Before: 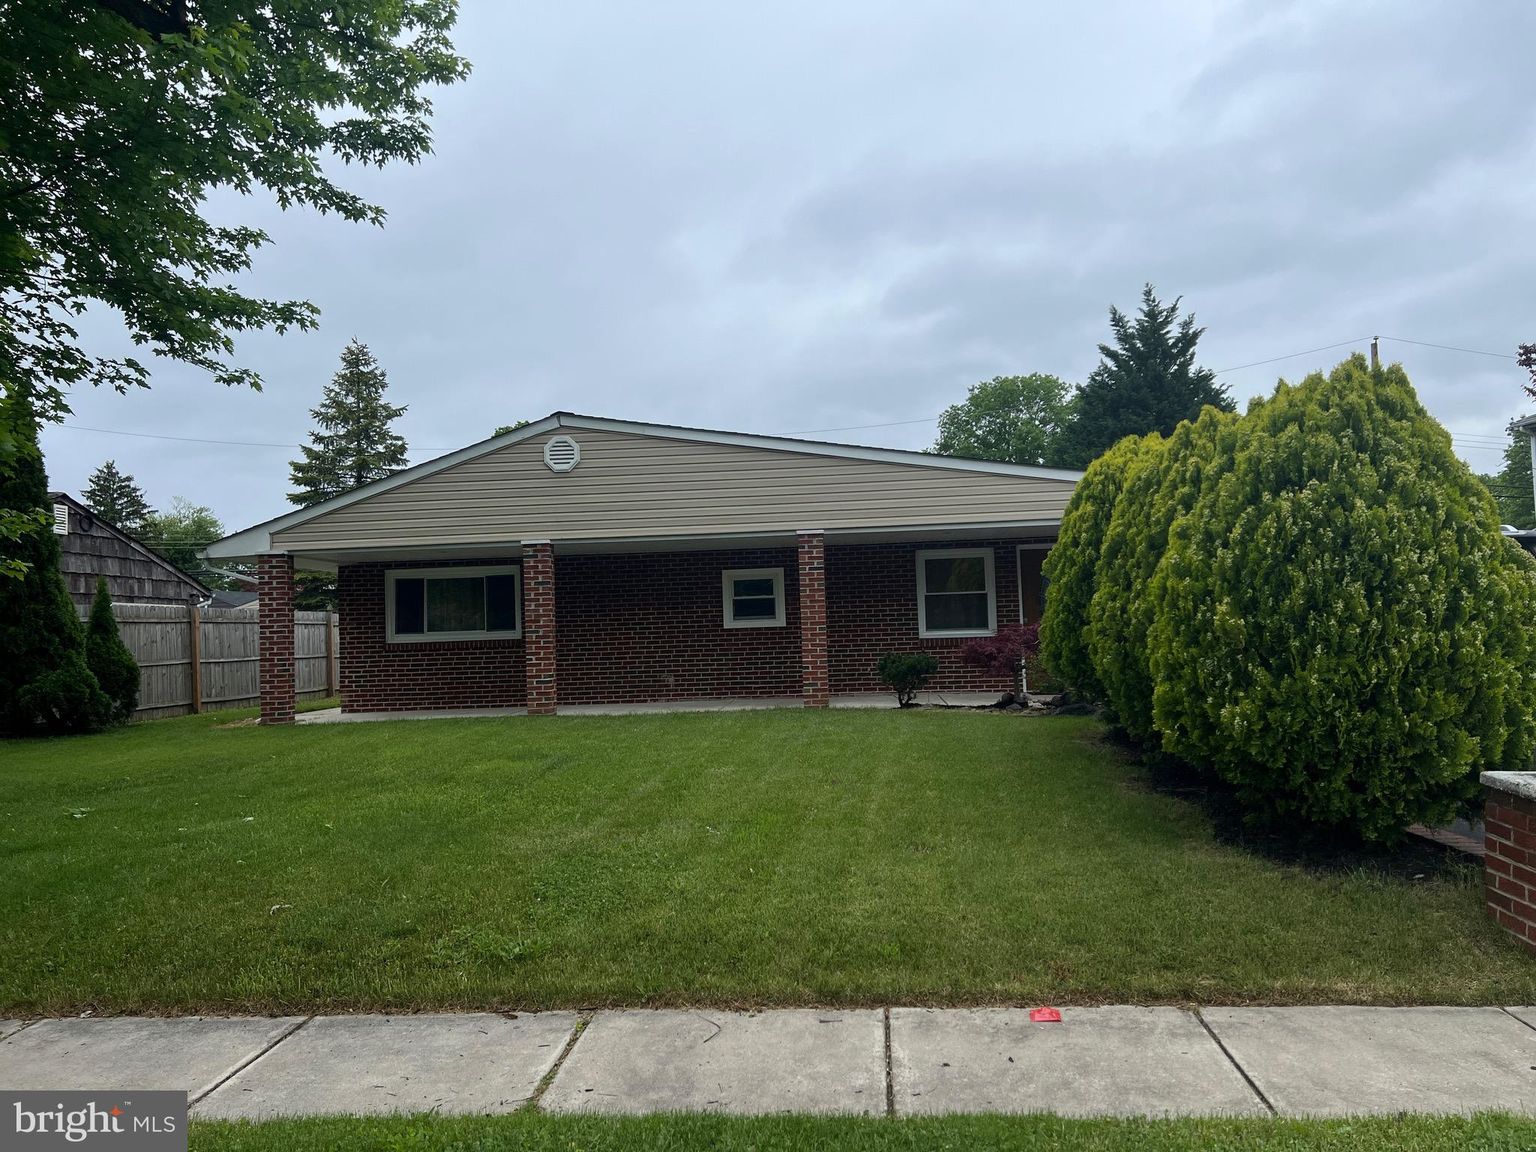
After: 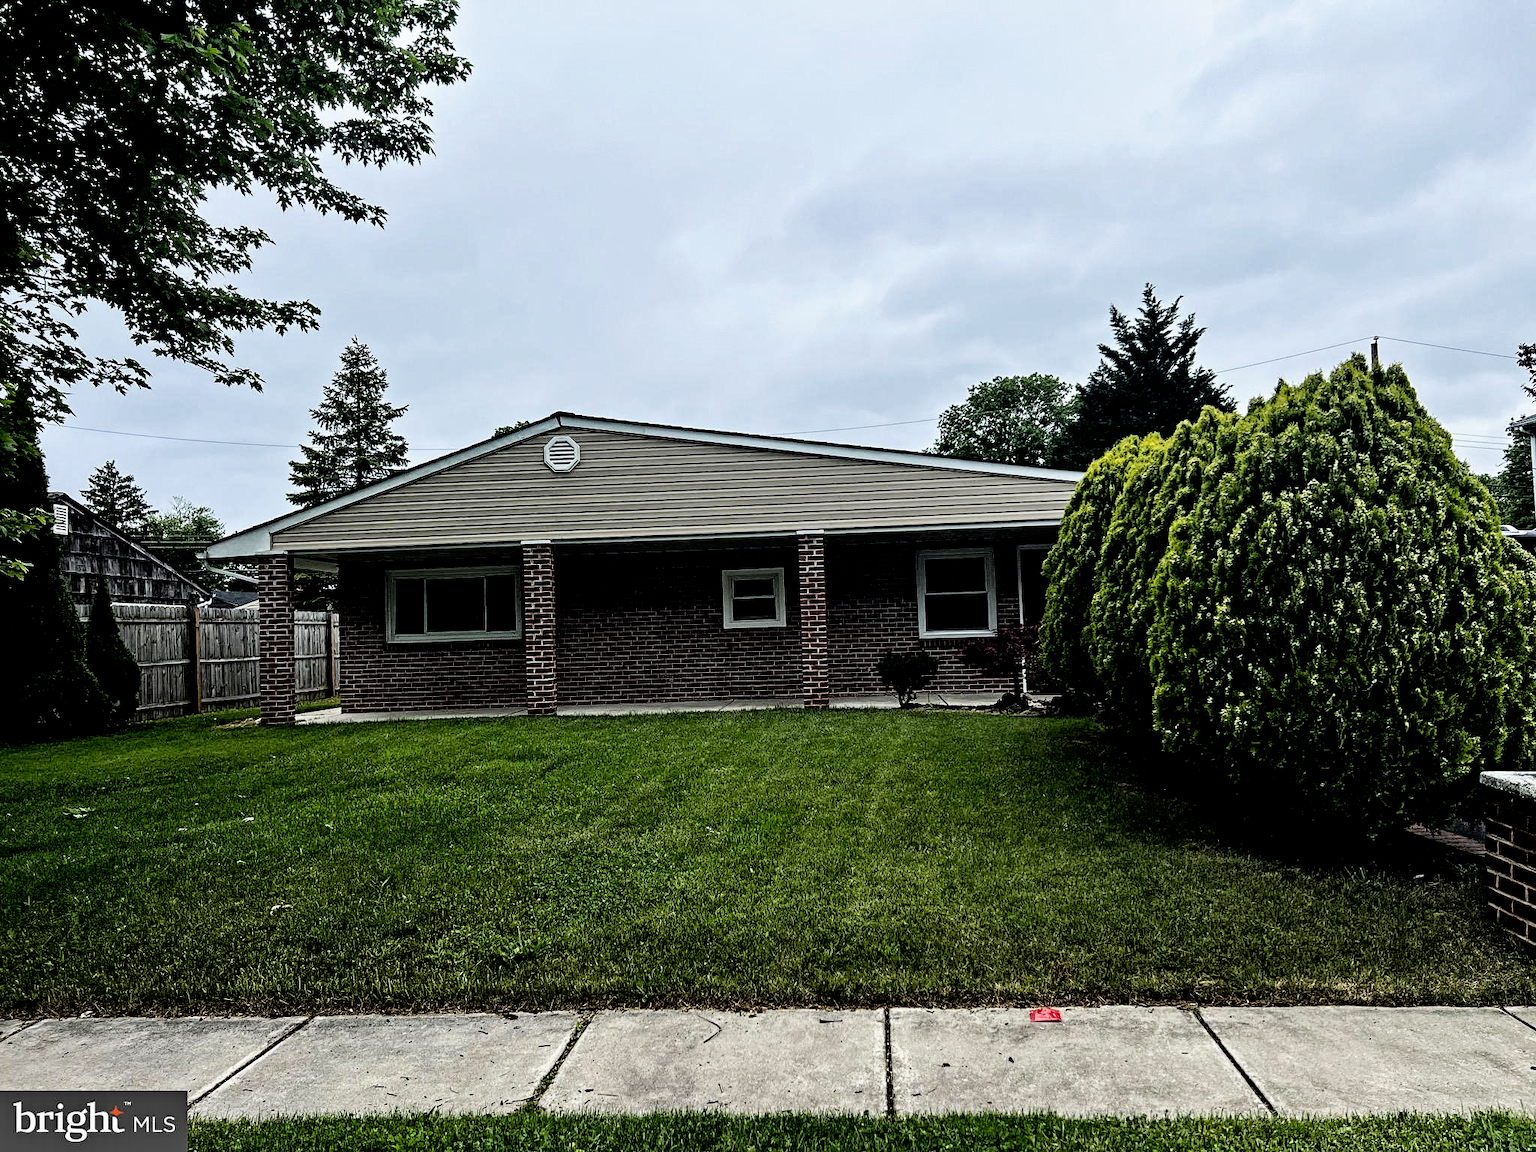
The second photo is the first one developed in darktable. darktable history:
contrast equalizer: octaves 7, y [[0.5, 0.542, 0.583, 0.625, 0.667, 0.708], [0.5 ×6], [0.5 ×6], [0 ×6], [0 ×6]]
tone curve: curves: ch0 [(0, 0) (0.003, 0) (0.011, 0.001) (0.025, 0.003) (0.044, 0.004) (0.069, 0.007) (0.1, 0.01) (0.136, 0.033) (0.177, 0.082) (0.224, 0.141) (0.277, 0.208) (0.335, 0.282) (0.399, 0.363) (0.468, 0.451) (0.543, 0.545) (0.623, 0.647) (0.709, 0.756) (0.801, 0.87) (0.898, 0.972) (1, 1)], preserve colors none
filmic rgb: black relative exposure -5 EV, hardness 2.88, contrast 1.3, highlights saturation mix -30%
